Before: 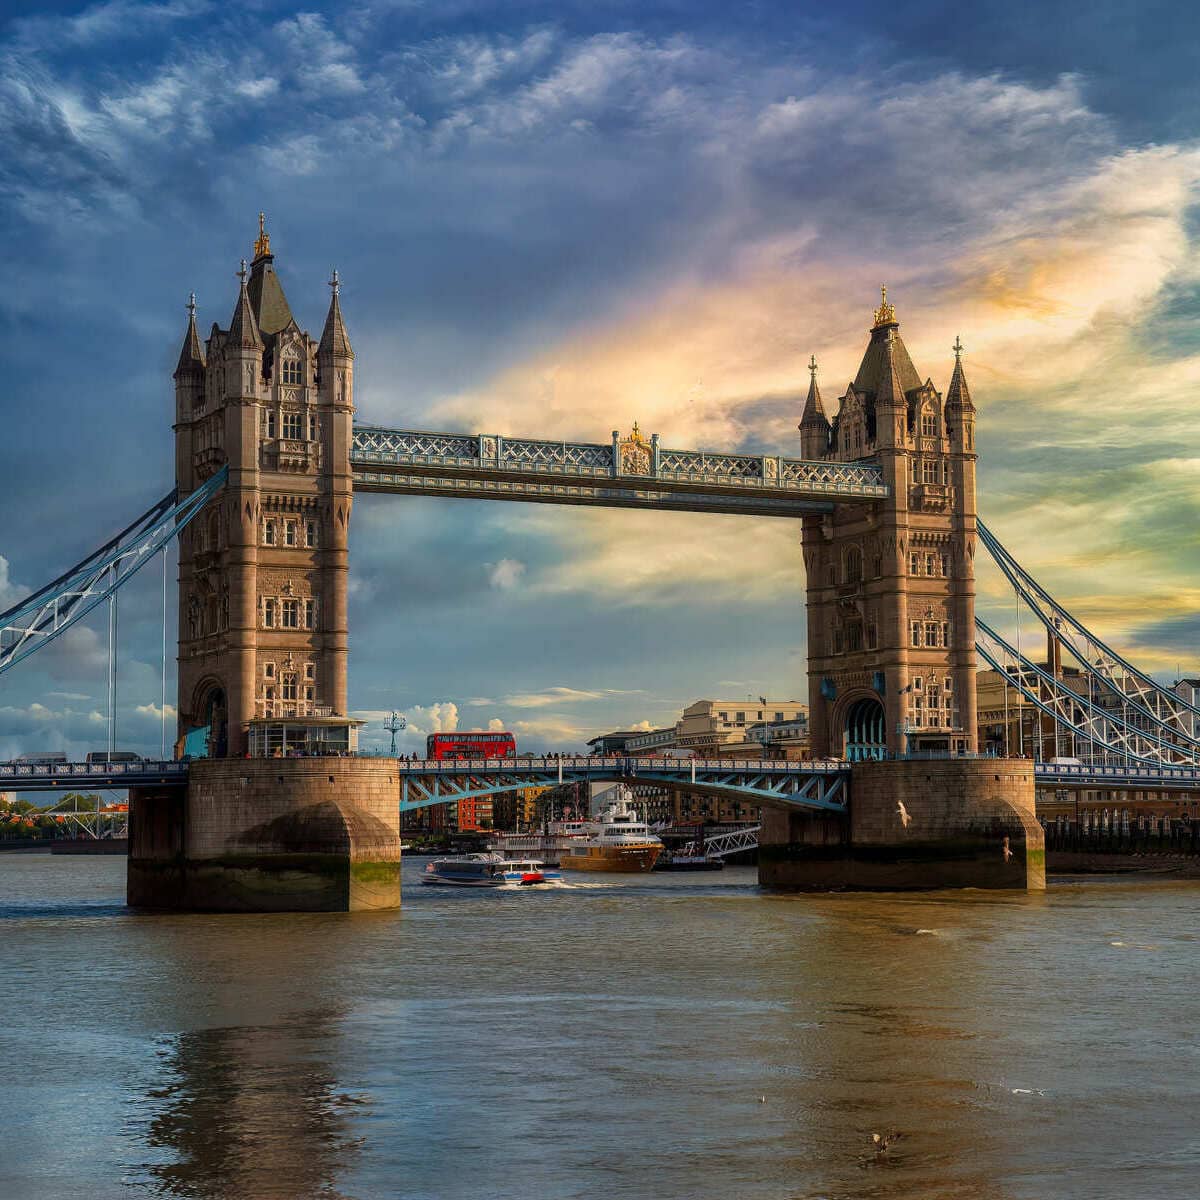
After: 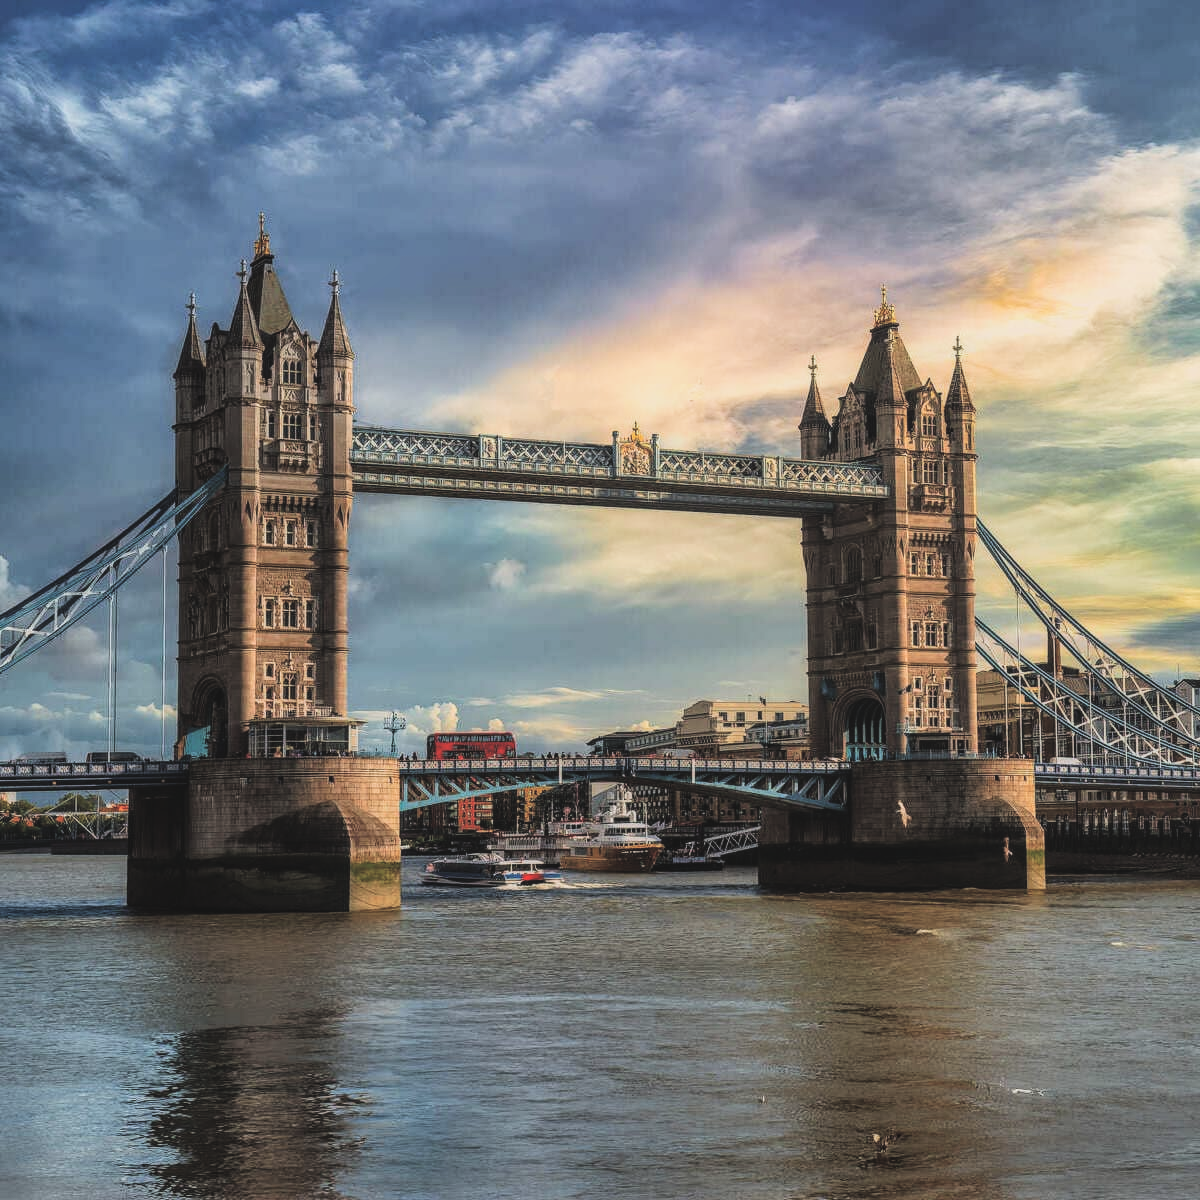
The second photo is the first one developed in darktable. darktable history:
exposure: black level correction -0.042, exposure 0.063 EV, compensate highlight preservation false
local contrast: on, module defaults
filmic rgb: black relative exposure -5.09 EV, white relative exposure 3.97 EV, hardness 2.89, contrast 1.389, highlights saturation mix -18.63%
